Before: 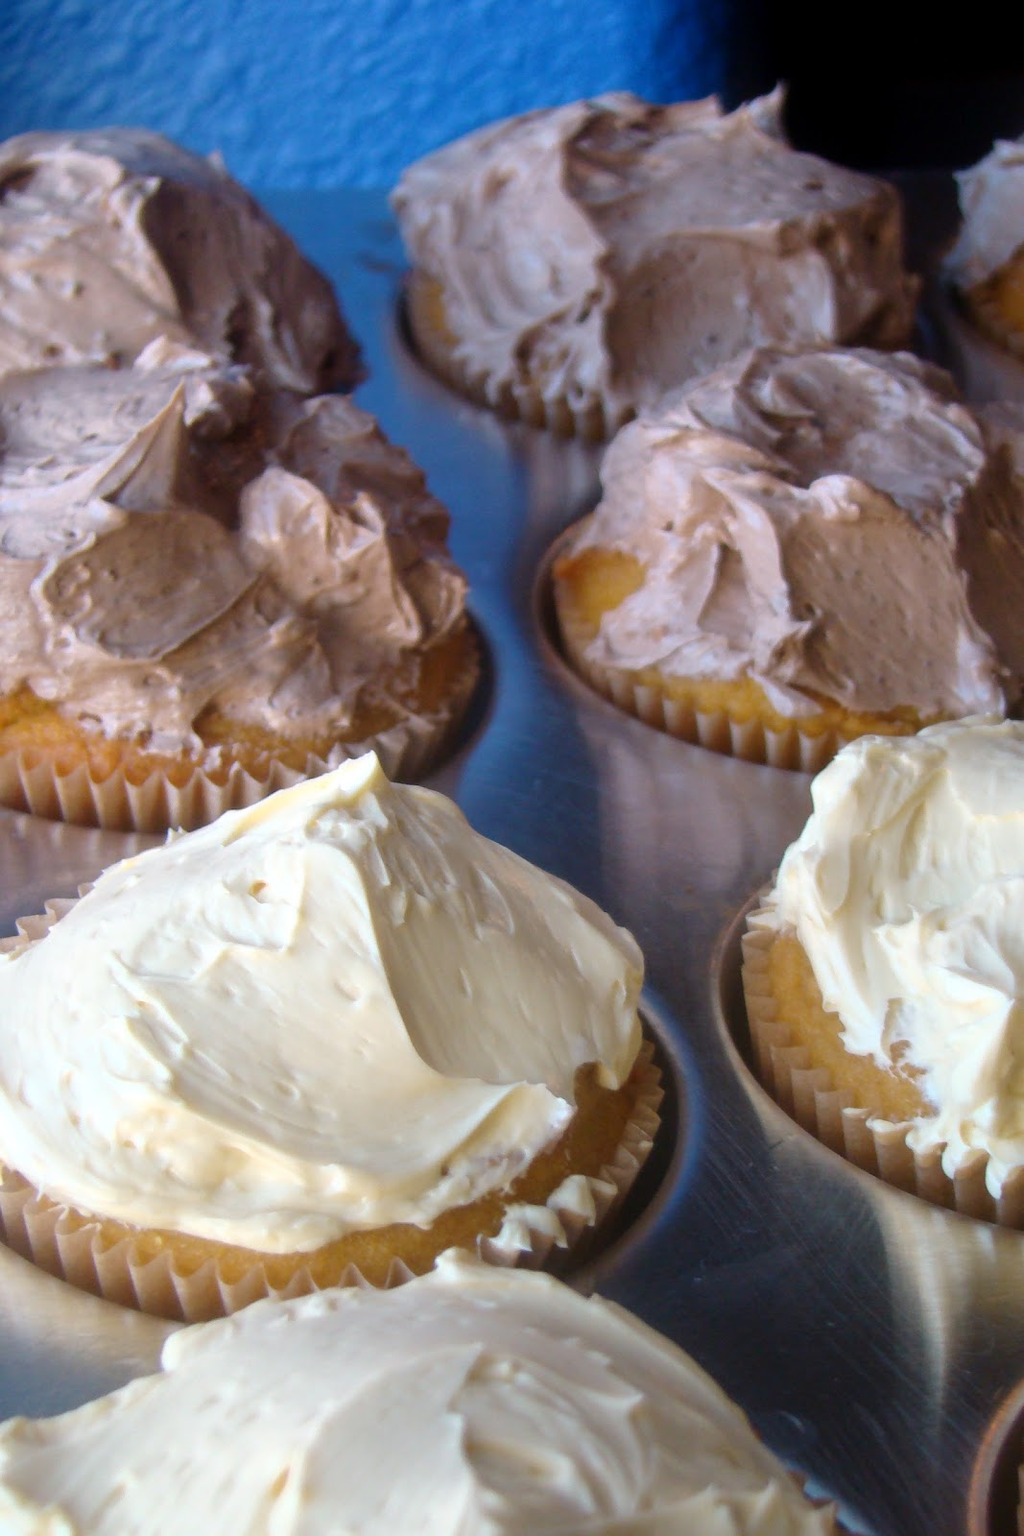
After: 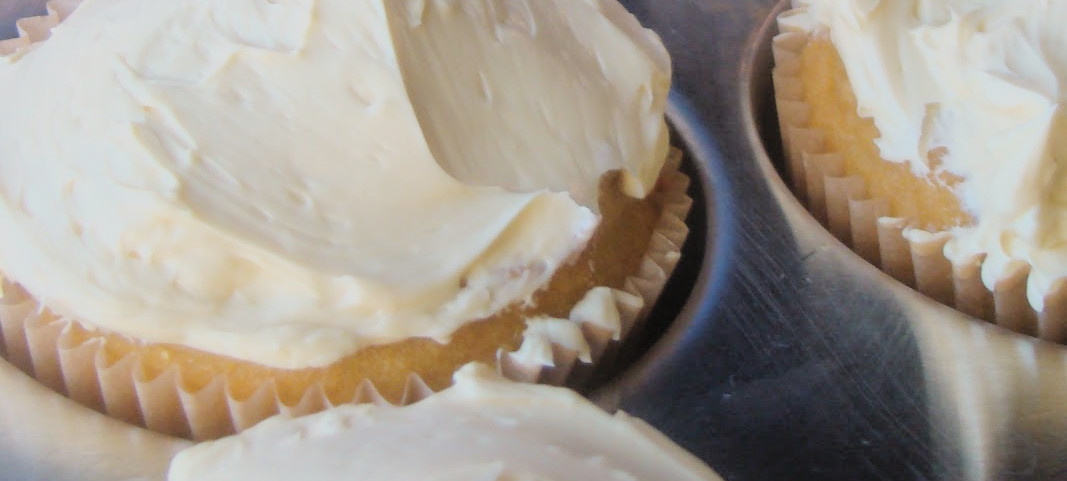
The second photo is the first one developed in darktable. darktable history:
contrast brightness saturation: brightness 0.151
filmic rgb: black relative exposure -7.65 EV, white relative exposure 4.56 EV, hardness 3.61
crop and rotate: top 58.602%, bottom 11.278%
